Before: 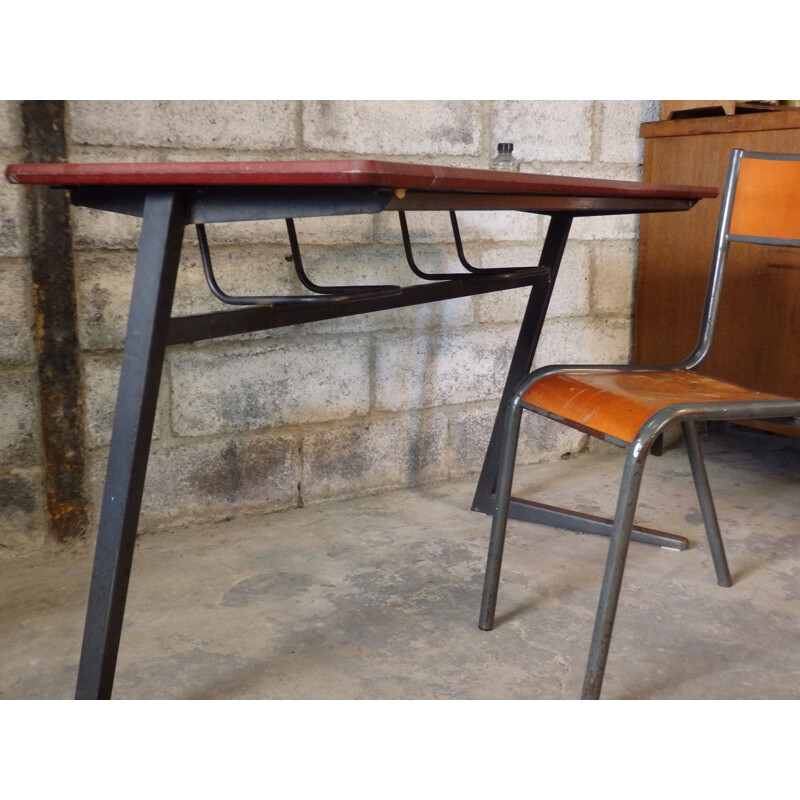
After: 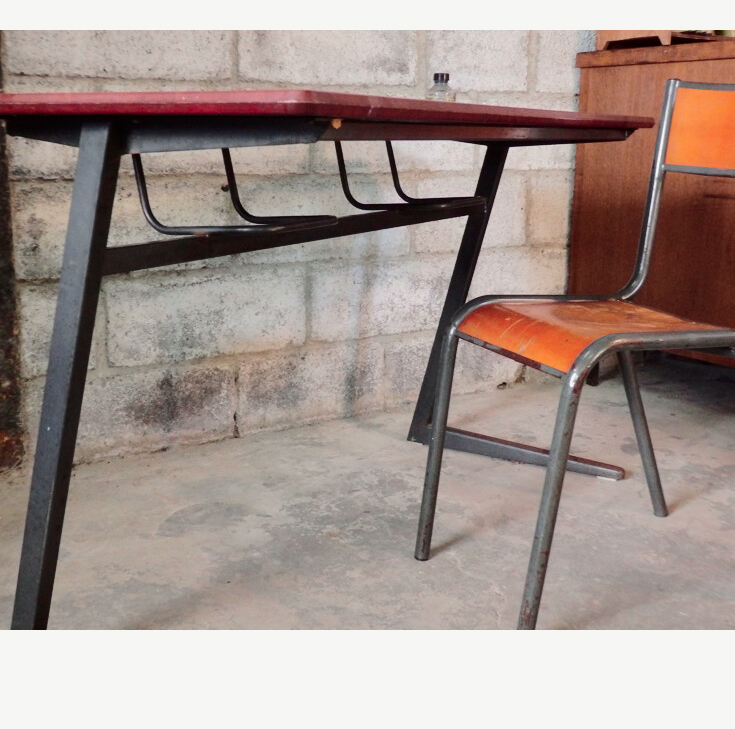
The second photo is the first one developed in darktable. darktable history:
crop and rotate: left 8.069%, top 8.798%
tone curve: curves: ch0 [(0, 0) (0.058, 0.022) (0.265, 0.208) (0.41, 0.417) (0.485, 0.524) (0.638, 0.673) (0.845, 0.828) (0.994, 0.964)]; ch1 [(0, 0) (0.136, 0.146) (0.317, 0.34) (0.382, 0.408) (0.469, 0.482) (0.498, 0.497) (0.557, 0.573) (0.644, 0.643) (0.725, 0.765) (1, 1)]; ch2 [(0, 0) (0.352, 0.403) (0.45, 0.469) (0.502, 0.504) (0.54, 0.524) (0.592, 0.566) (0.638, 0.599) (1, 1)], color space Lab, independent channels, preserve colors none
contrast brightness saturation: contrast 0.032, brightness 0.063, saturation 0.125
